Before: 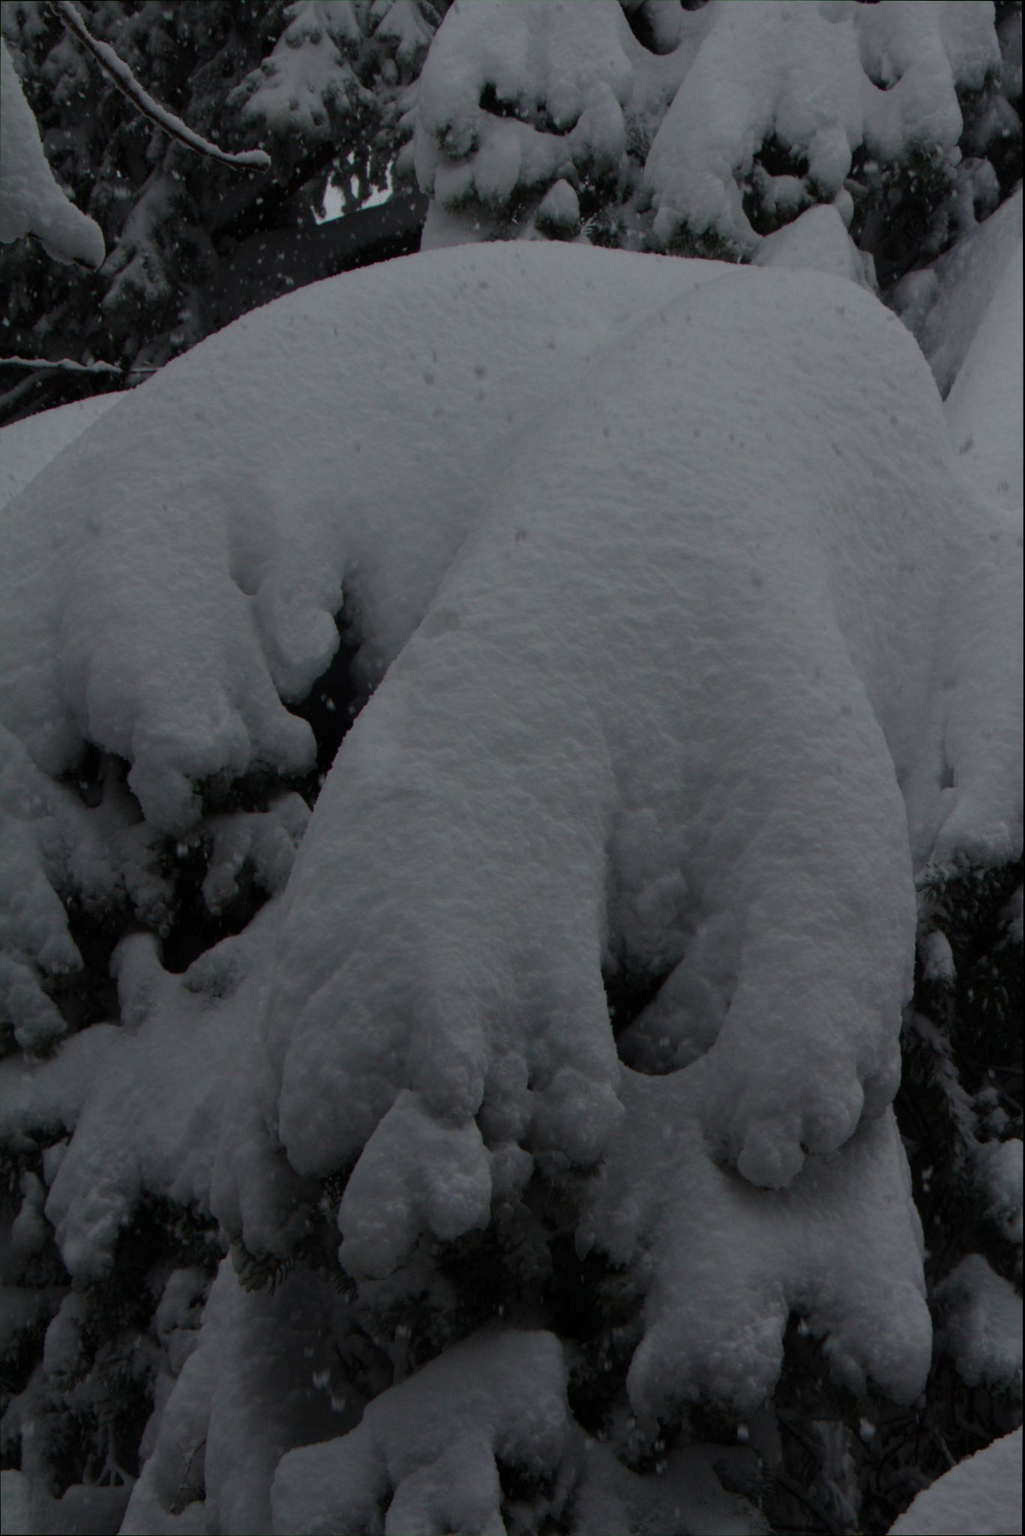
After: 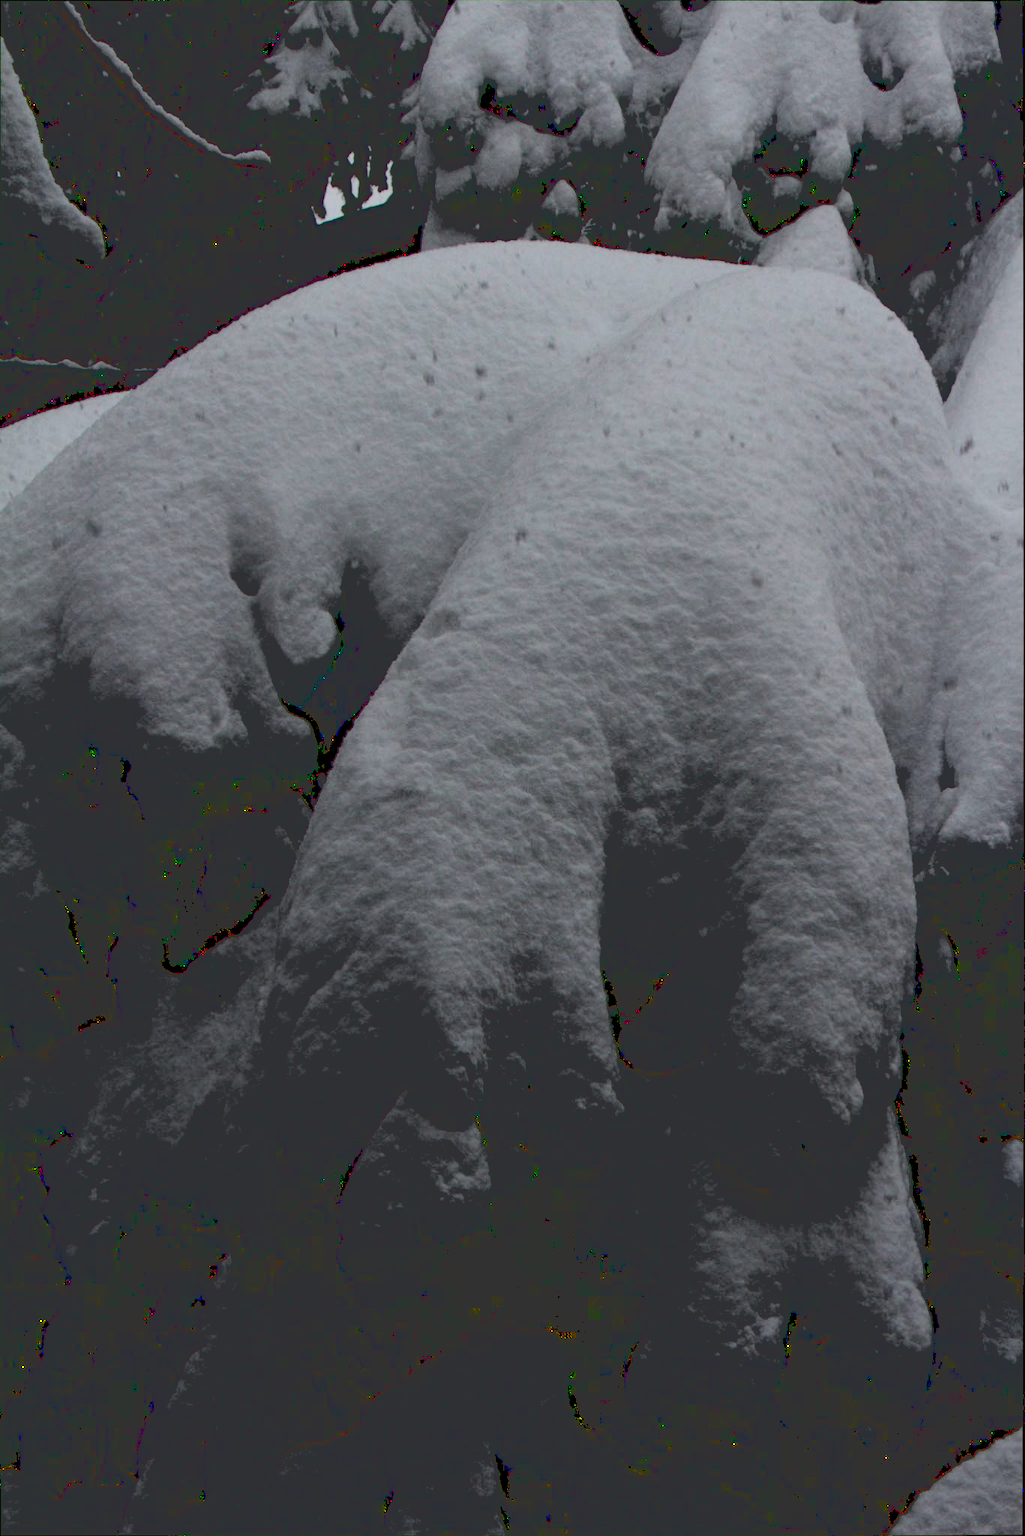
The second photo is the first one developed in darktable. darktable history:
haze removal: compatibility mode true, adaptive false
tone curve: curves: ch0 [(0, 0) (0.641, 0.691) (1, 1)]
base curve: curves: ch0 [(0.065, 0.026) (0.236, 0.358) (0.53, 0.546) (0.777, 0.841) (0.924, 0.992)], preserve colors average RGB
